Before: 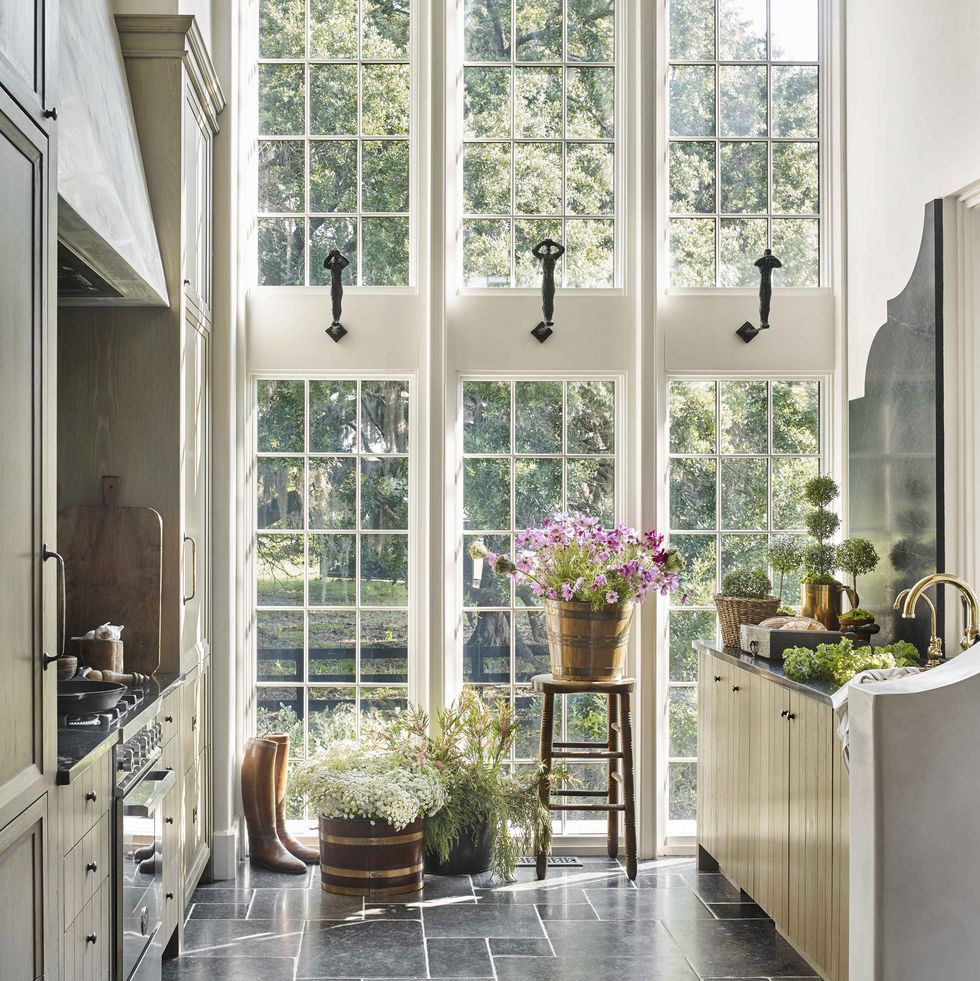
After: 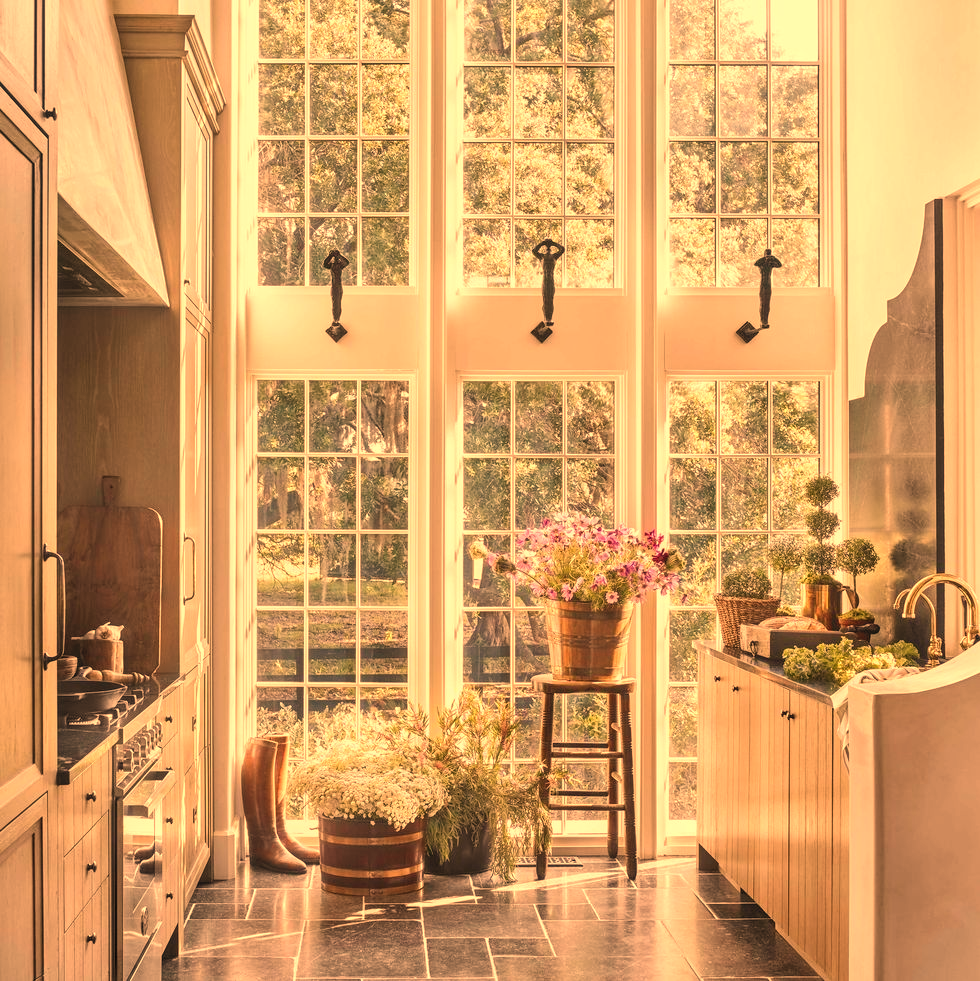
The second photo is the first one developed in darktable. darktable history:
white balance: red 1.467, blue 0.684
local contrast: detail 110%
